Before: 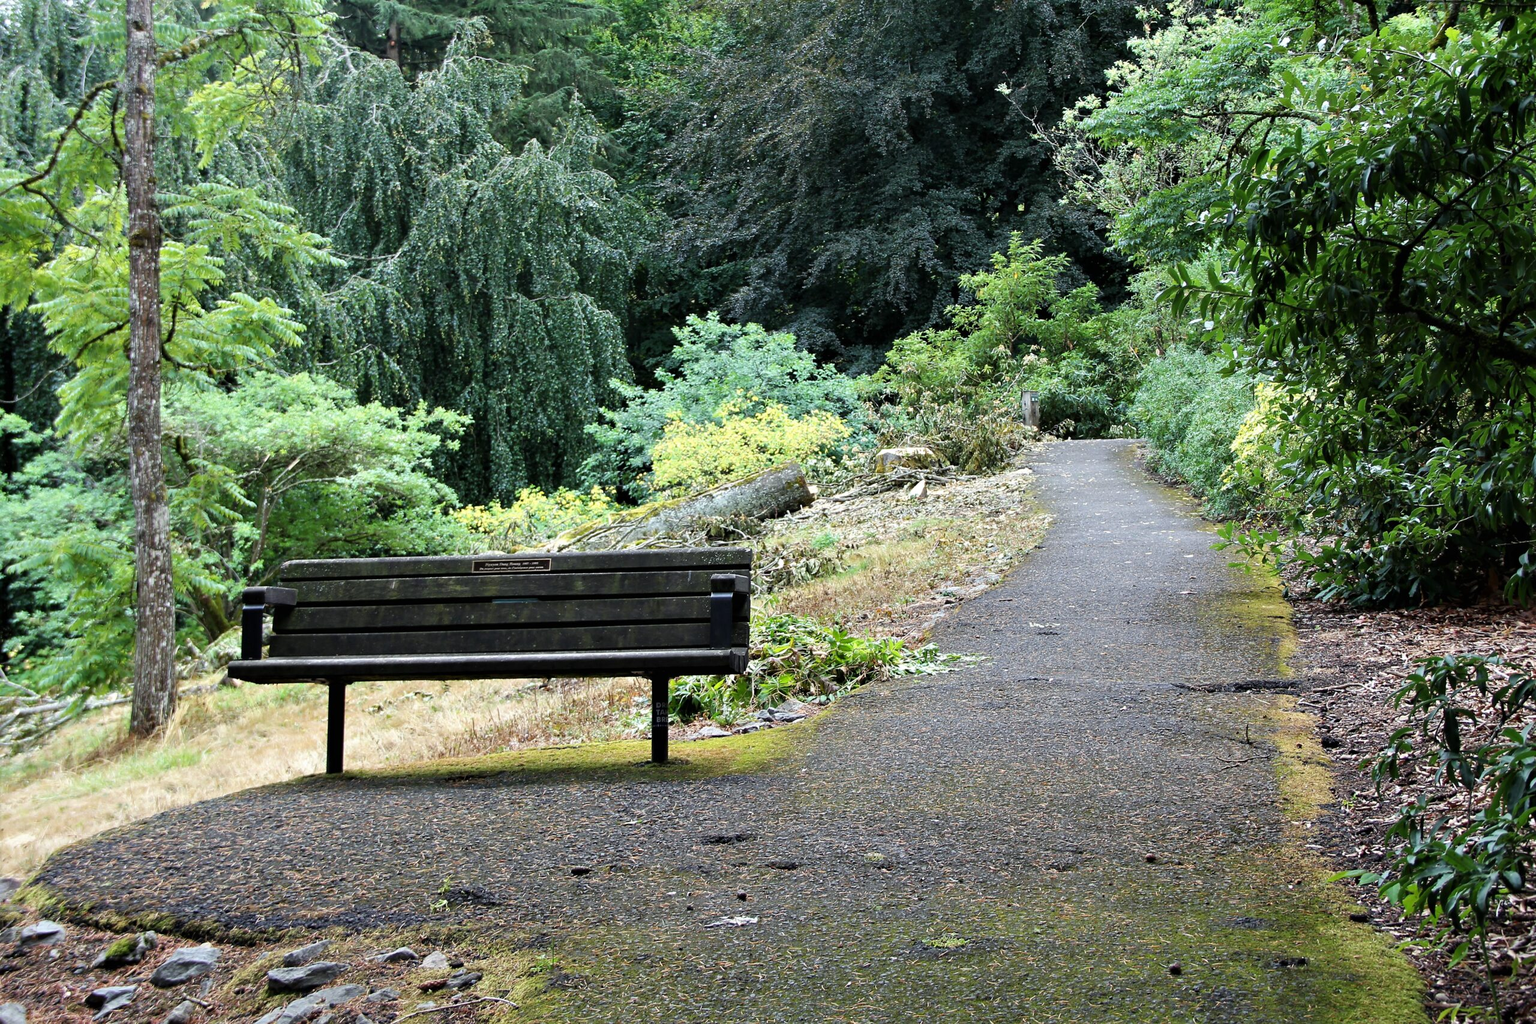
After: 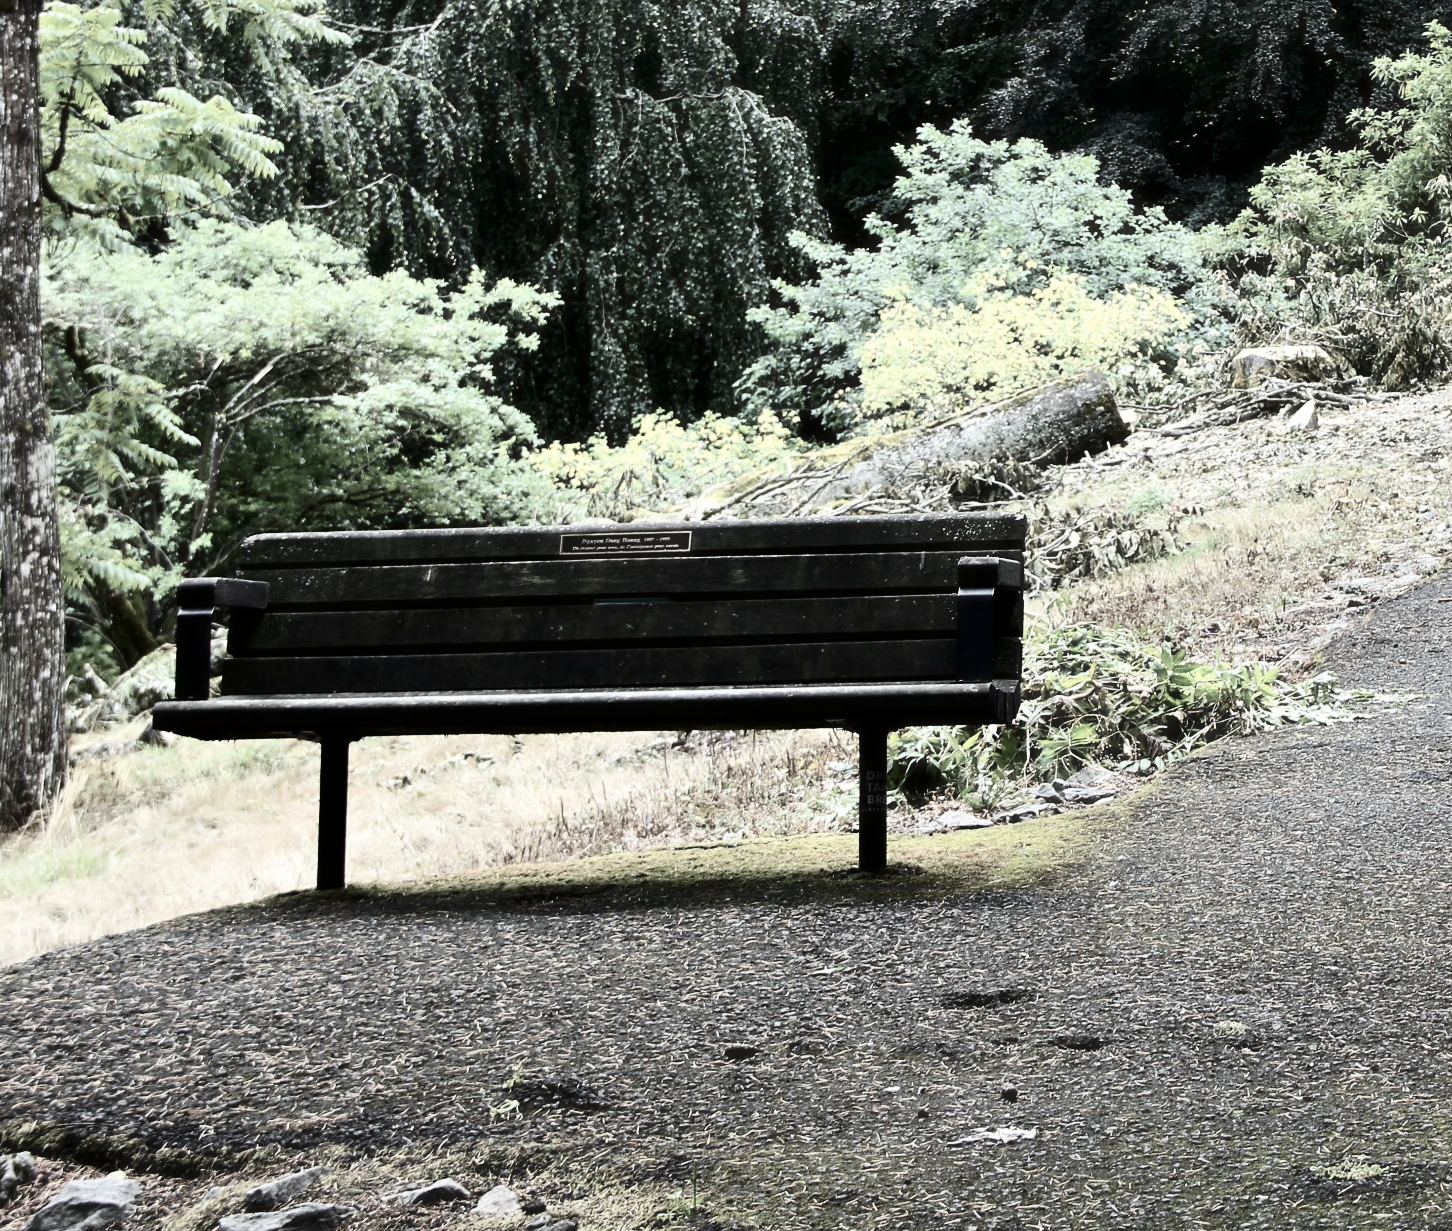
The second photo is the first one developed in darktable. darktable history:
color correction: highlights b* 0.056, saturation 0.359
contrast brightness saturation: contrast 0.34, brightness -0.079, saturation 0.172
haze removal: strength -0.105, compatibility mode true, adaptive false
crop: left 8.885%, top 23.472%, right 34.395%, bottom 4.398%
